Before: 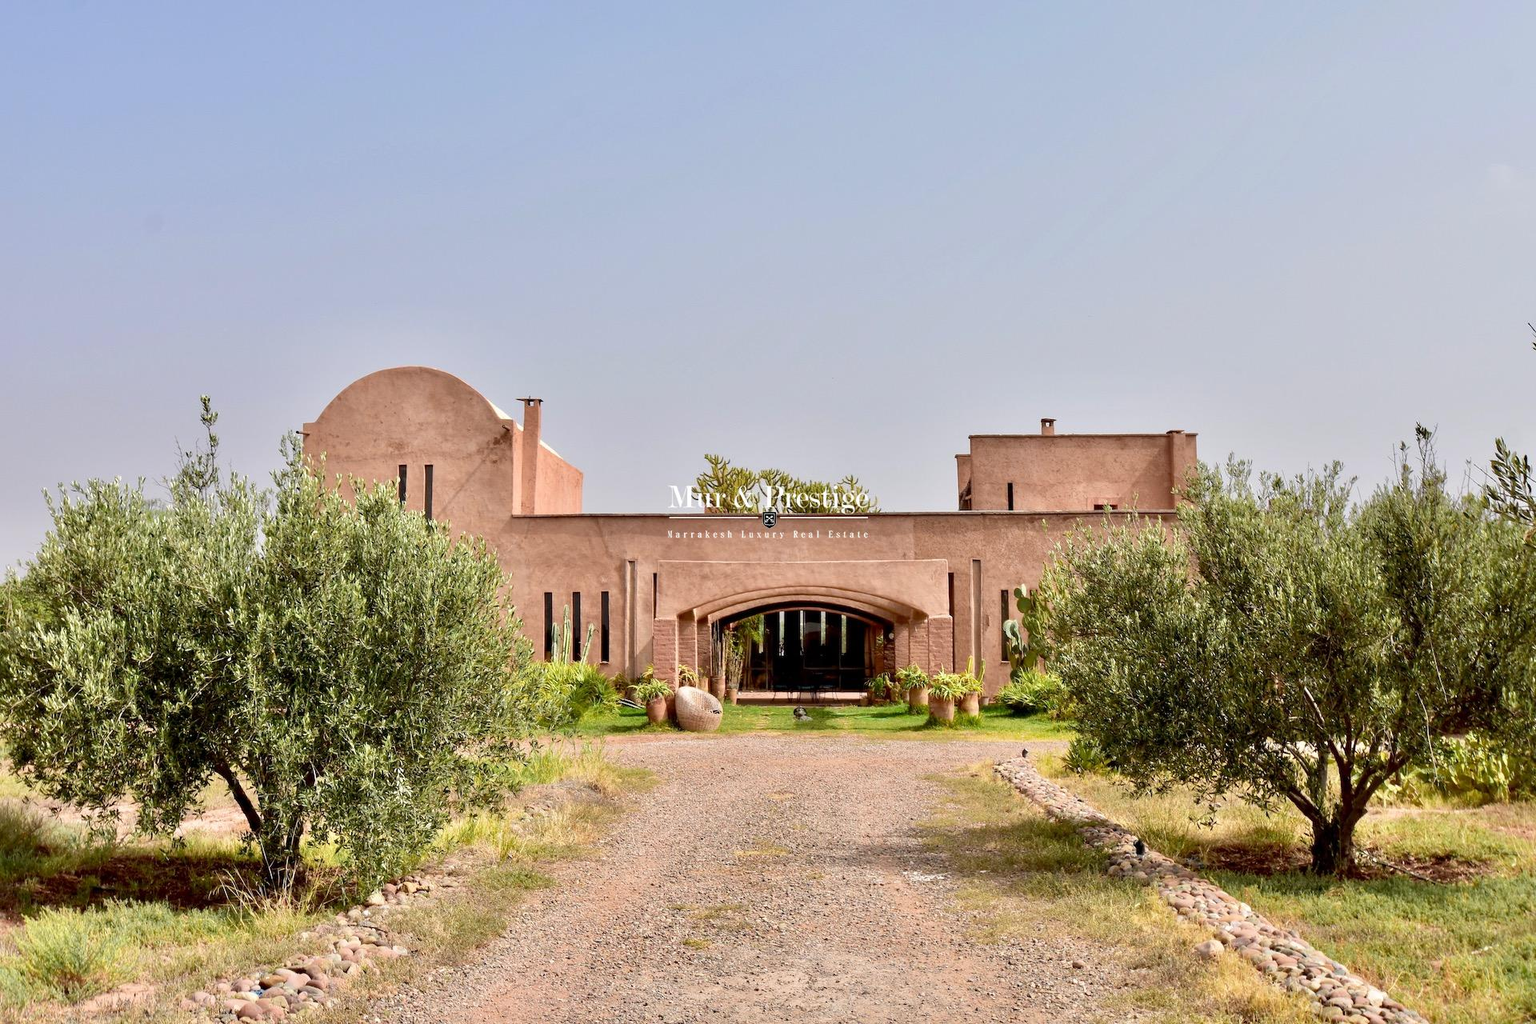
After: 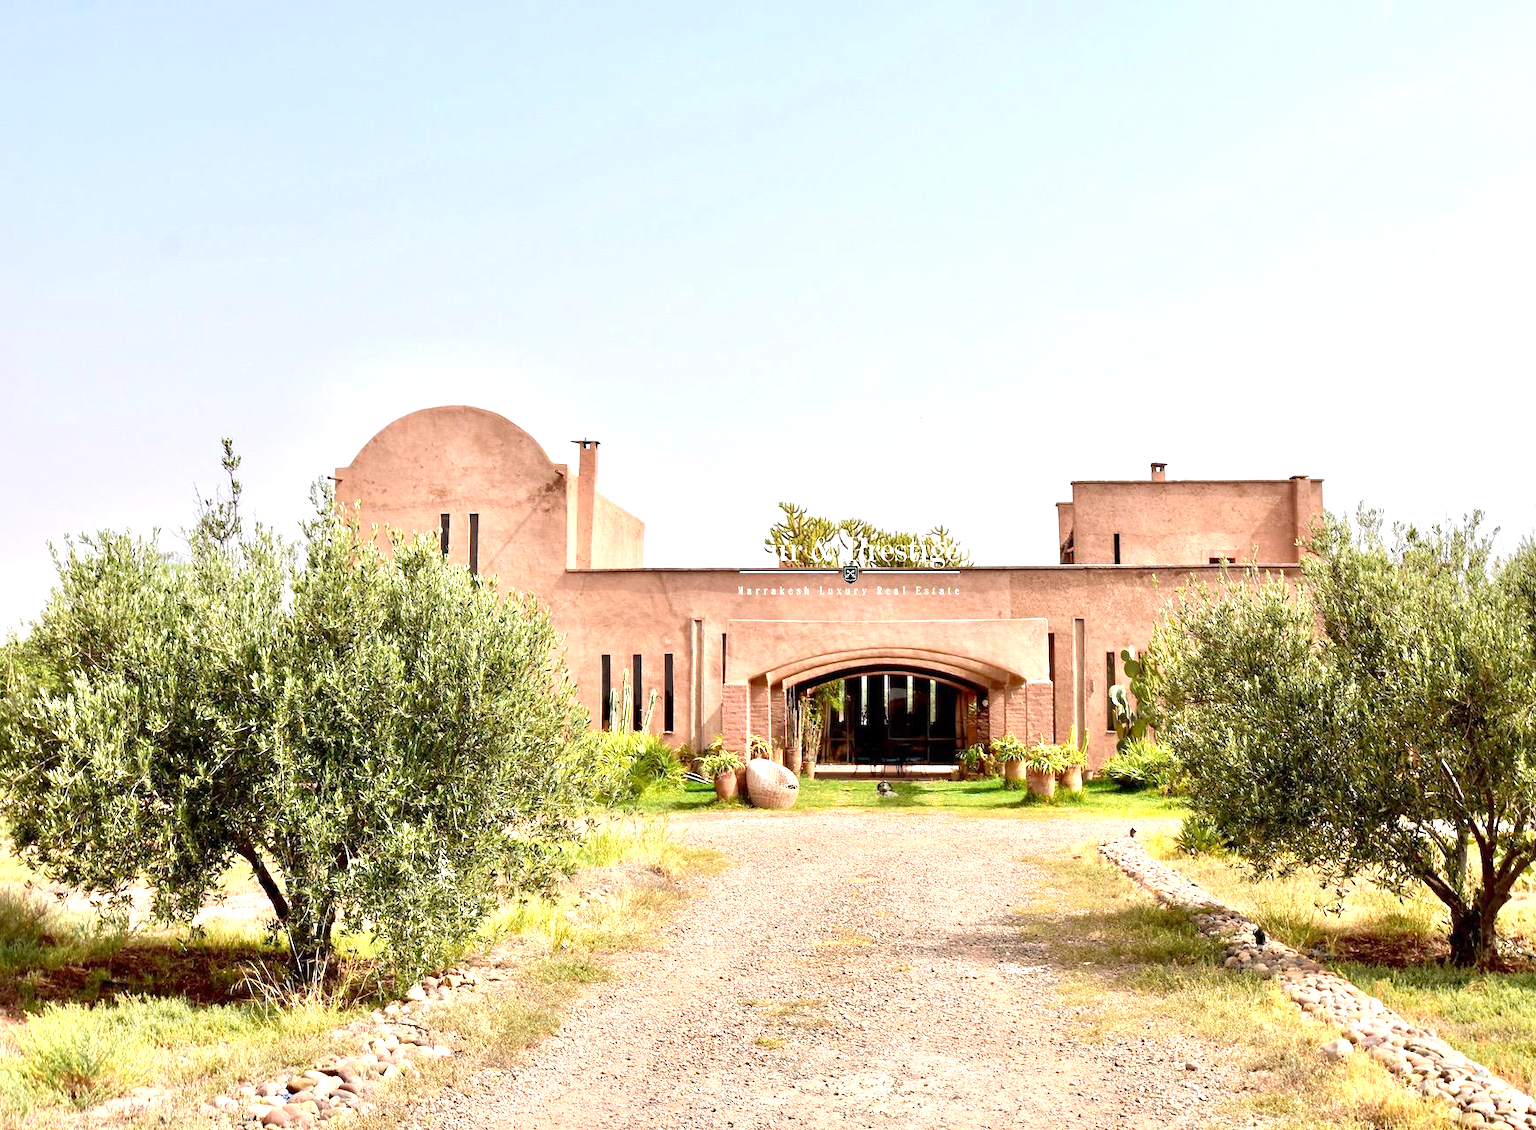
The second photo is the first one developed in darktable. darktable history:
crop: right 9.509%, bottom 0.031%
exposure: exposure 0.921 EV, compensate highlight preservation false
